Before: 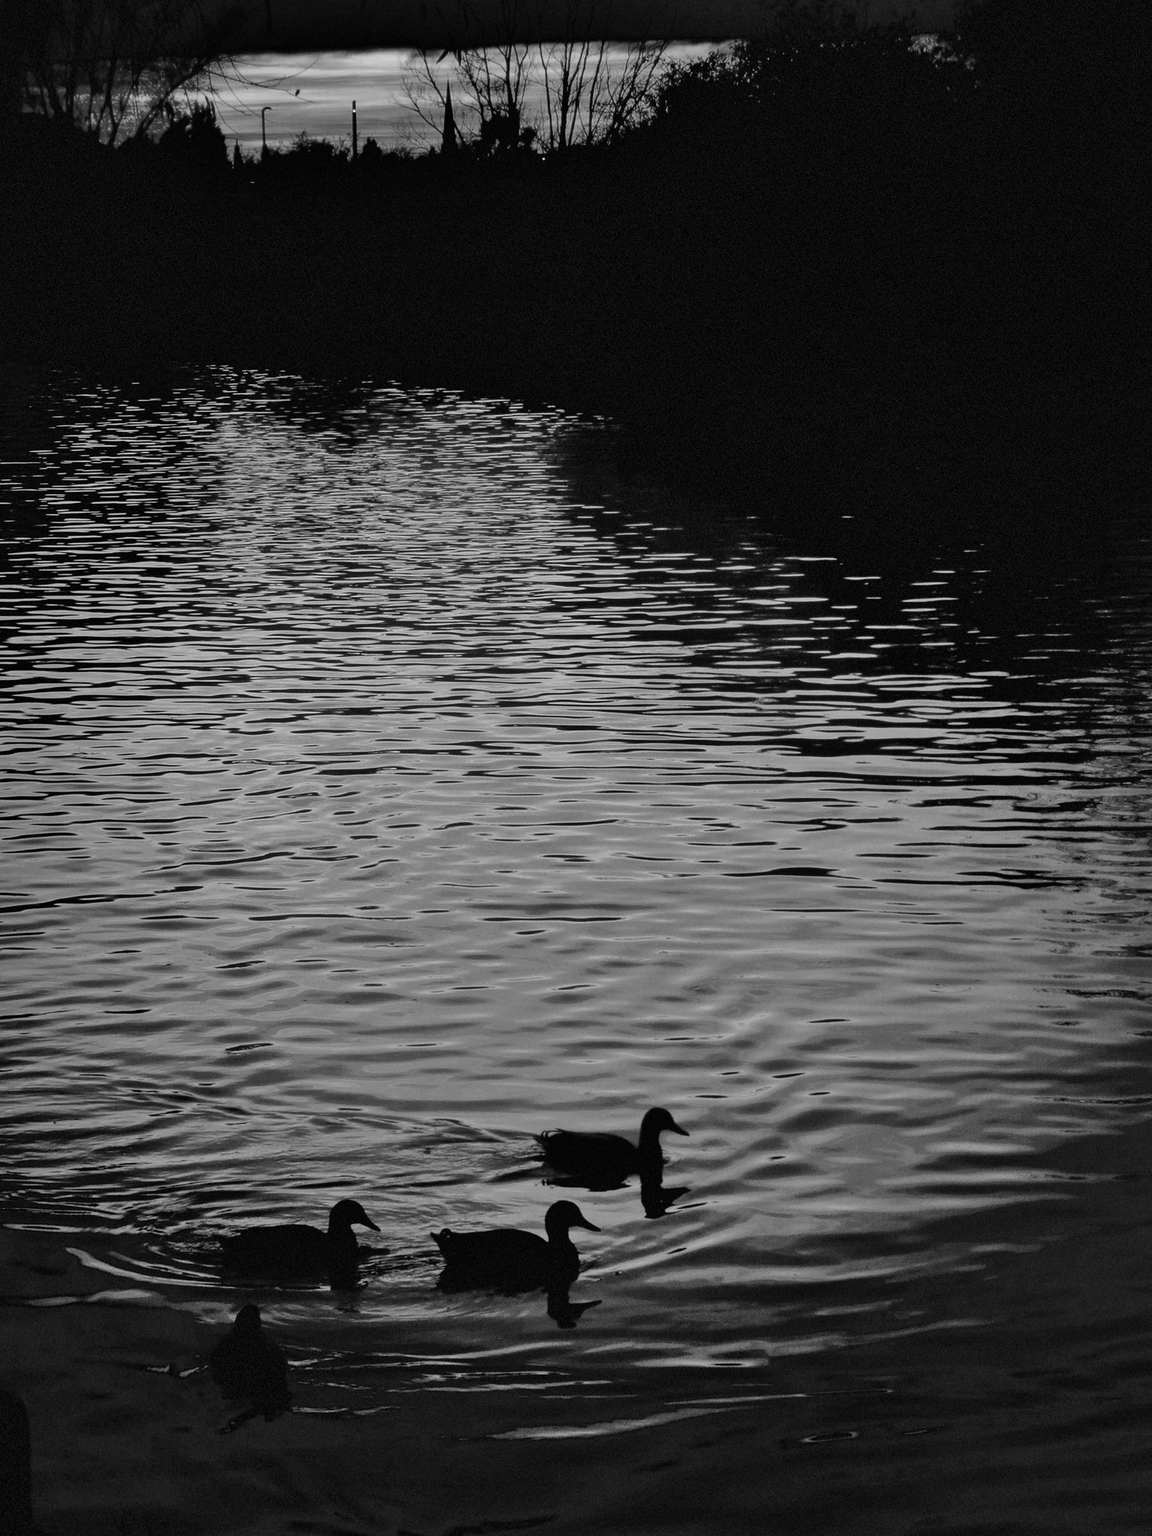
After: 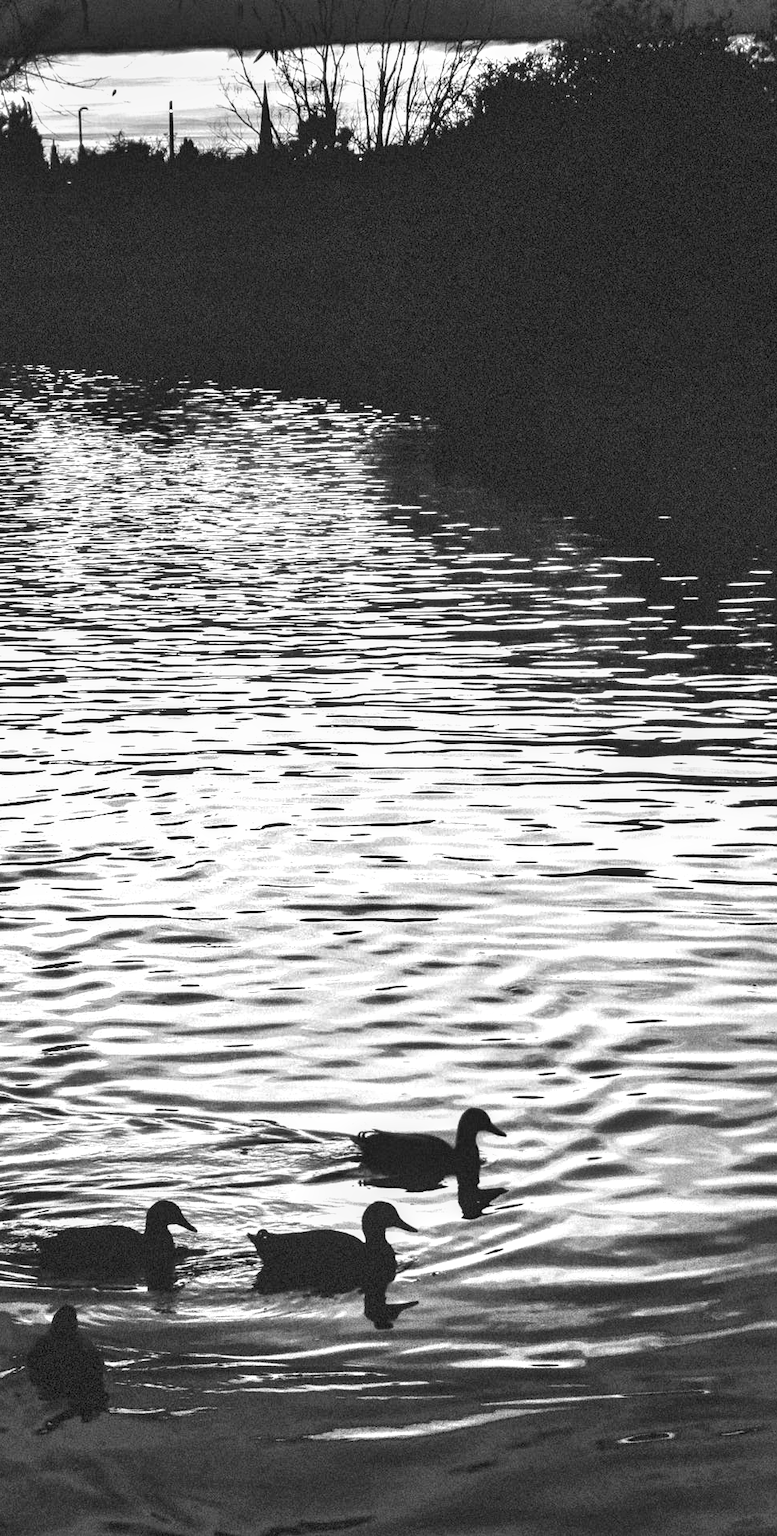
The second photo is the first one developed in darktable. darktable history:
shadows and highlights: radius 106.67, shadows 23.46, highlights -58.52, low approximation 0.01, soften with gaussian
crop and rotate: left 15.927%, right 16.598%
local contrast: detail 130%
exposure: black level correction 0, exposure 2.098 EV, compensate exposure bias true, compensate highlight preservation false
tone curve: curves: ch0 [(0, 0.046) (0.04, 0.074) (0.831, 0.861) (1, 1)]; ch1 [(0, 0) (0.146, 0.159) (0.338, 0.365) (0.417, 0.455) (0.489, 0.486) (0.504, 0.502) (0.529, 0.537) (0.563, 0.567) (1, 1)]; ch2 [(0, 0) (0.307, 0.298) (0.388, 0.375) (0.443, 0.456) (0.485, 0.492) (0.544, 0.525) (1, 1)], color space Lab, linked channels
